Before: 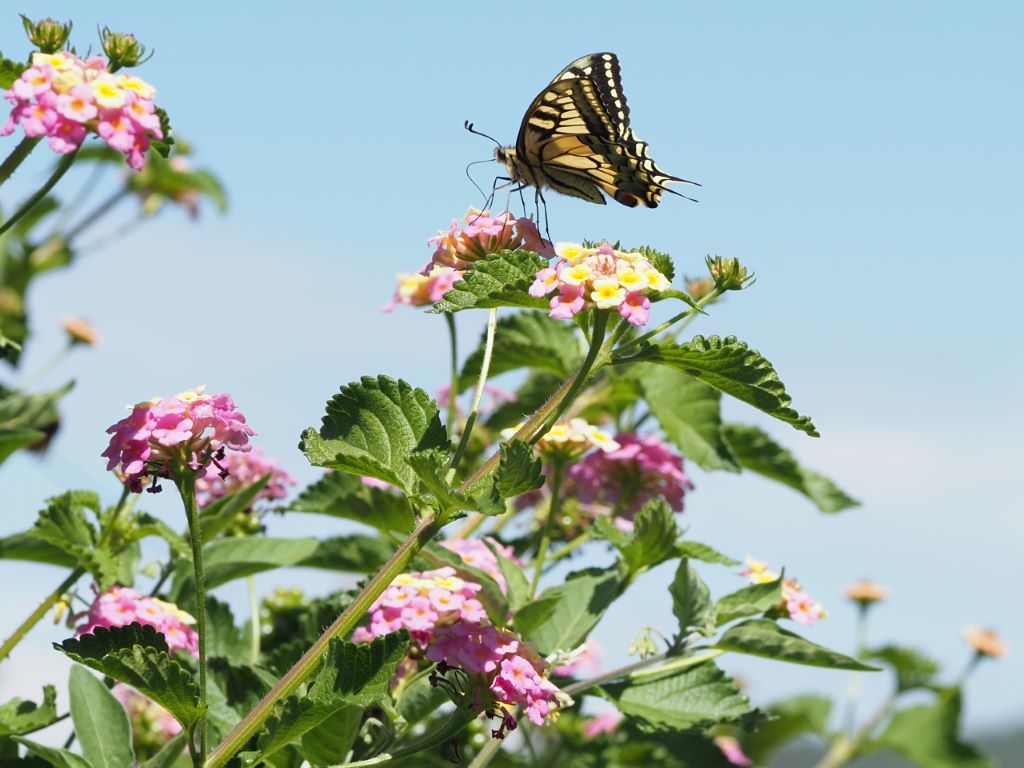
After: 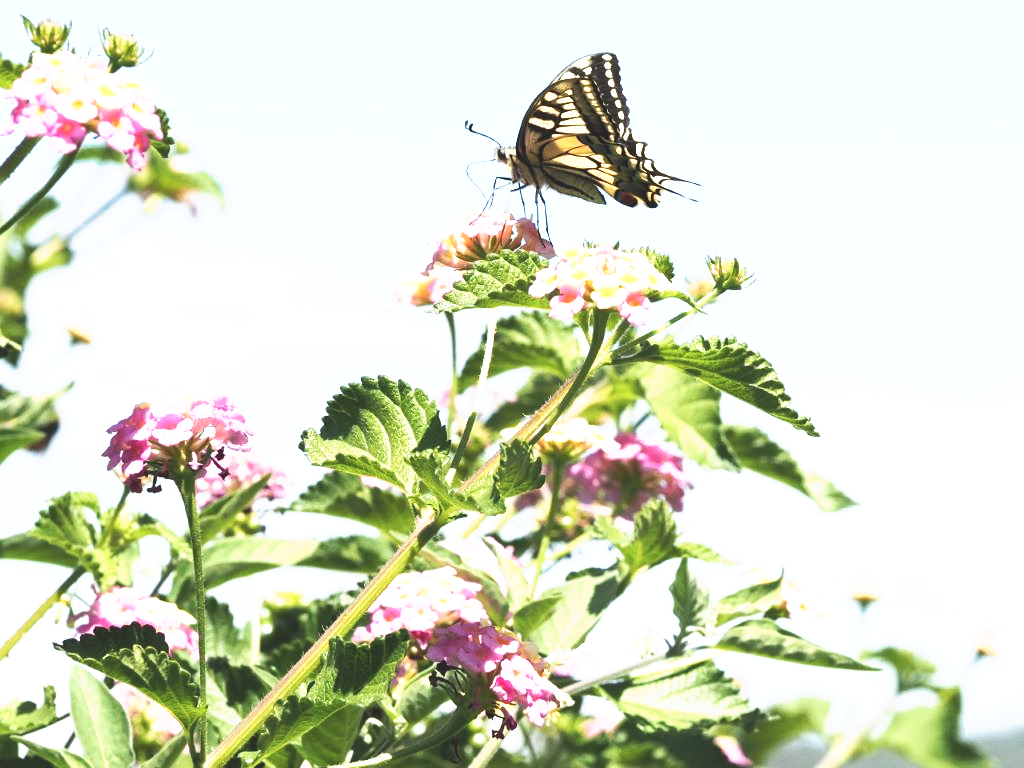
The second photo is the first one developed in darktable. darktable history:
tone equalizer: -8 EV -0.75 EV, -7 EV -0.7 EV, -6 EV -0.6 EV, -5 EV -0.4 EV, -3 EV 0.4 EV, -2 EV 0.6 EV, -1 EV 0.7 EV, +0 EV 0.75 EV, edges refinement/feathering 500, mask exposure compensation -1.57 EV, preserve details no
tone curve: curves: ch0 [(0, 0) (0.003, 0.115) (0.011, 0.133) (0.025, 0.157) (0.044, 0.182) (0.069, 0.209) (0.1, 0.239) (0.136, 0.279) (0.177, 0.326) (0.224, 0.379) (0.277, 0.436) (0.335, 0.507) (0.399, 0.587) (0.468, 0.671) (0.543, 0.75) (0.623, 0.837) (0.709, 0.916) (0.801, 0.978) (0.898, 0.985) (1, 1)], preserve colors none
